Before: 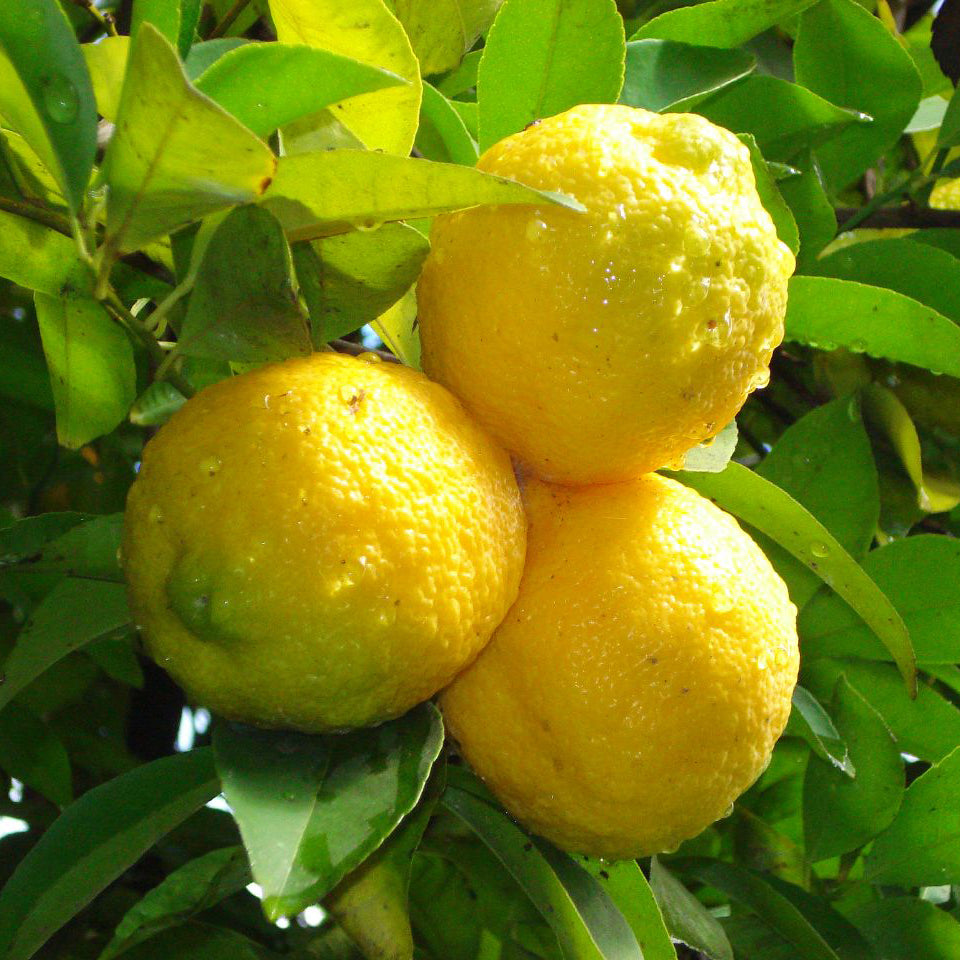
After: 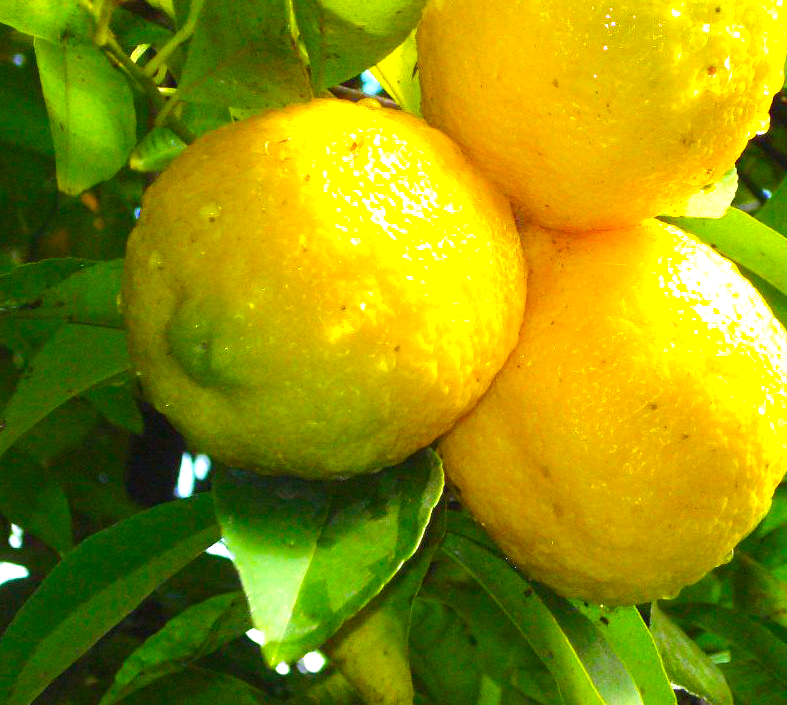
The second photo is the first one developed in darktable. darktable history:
color balance rgb: perceptual saturation grading › global saturation 40%, global vibrance 15%
crop: top 26.531%, right 17.959%
exposure: black level correction 0, exposure 0.877 EV, compensate exposure bias true, compensate highlight preservation false
